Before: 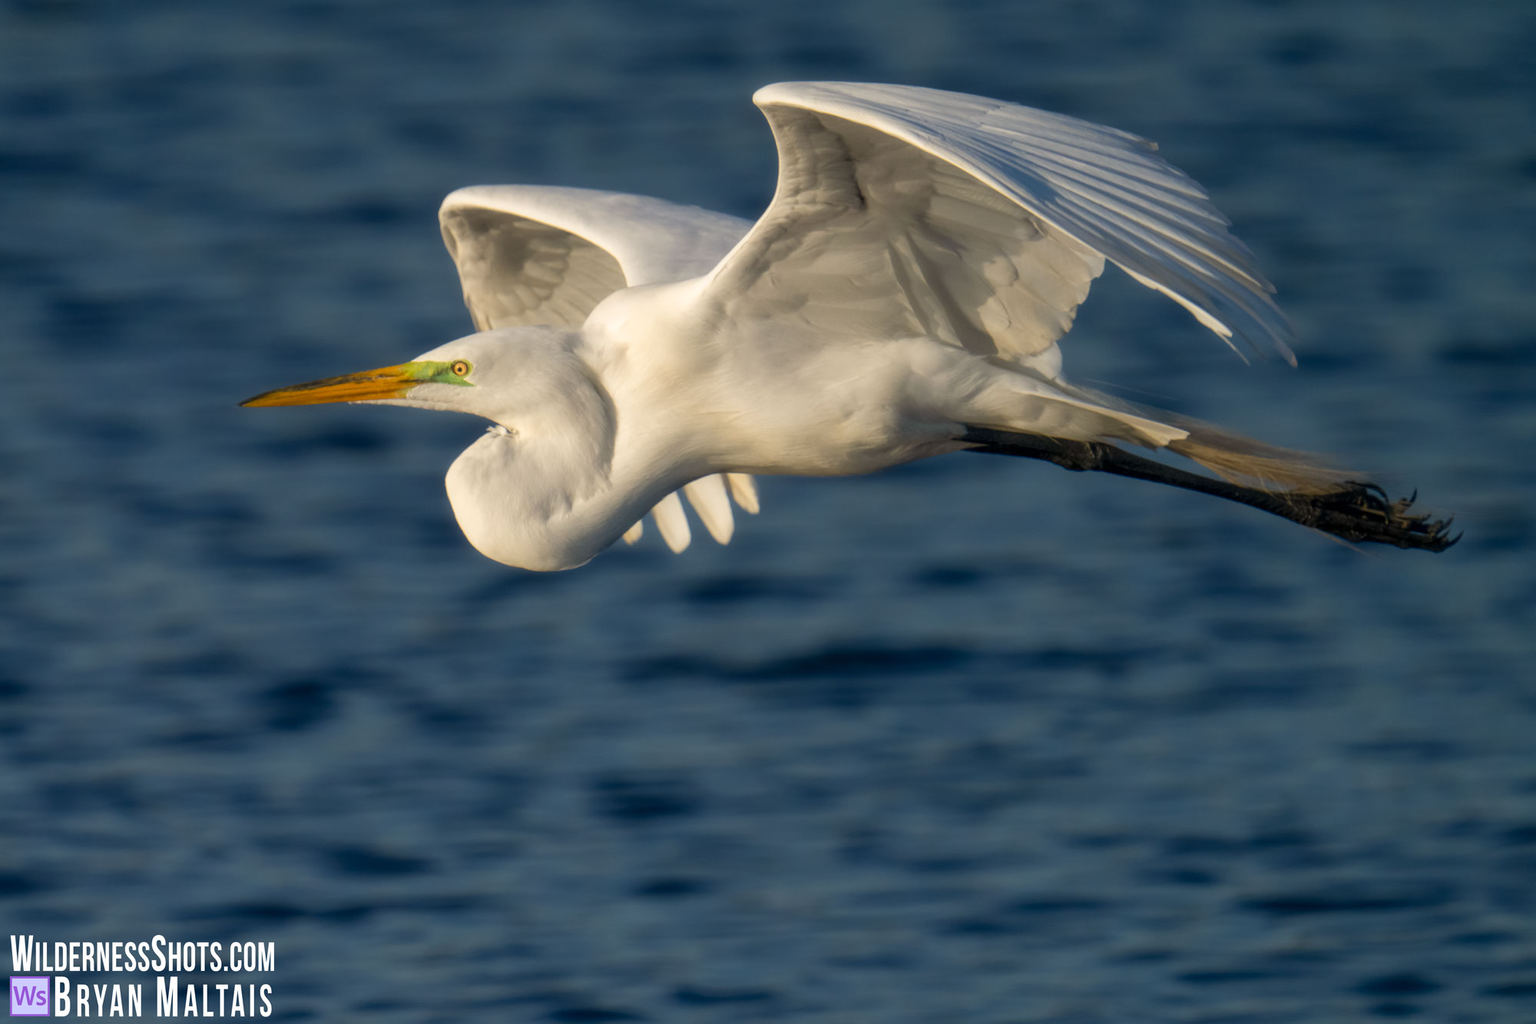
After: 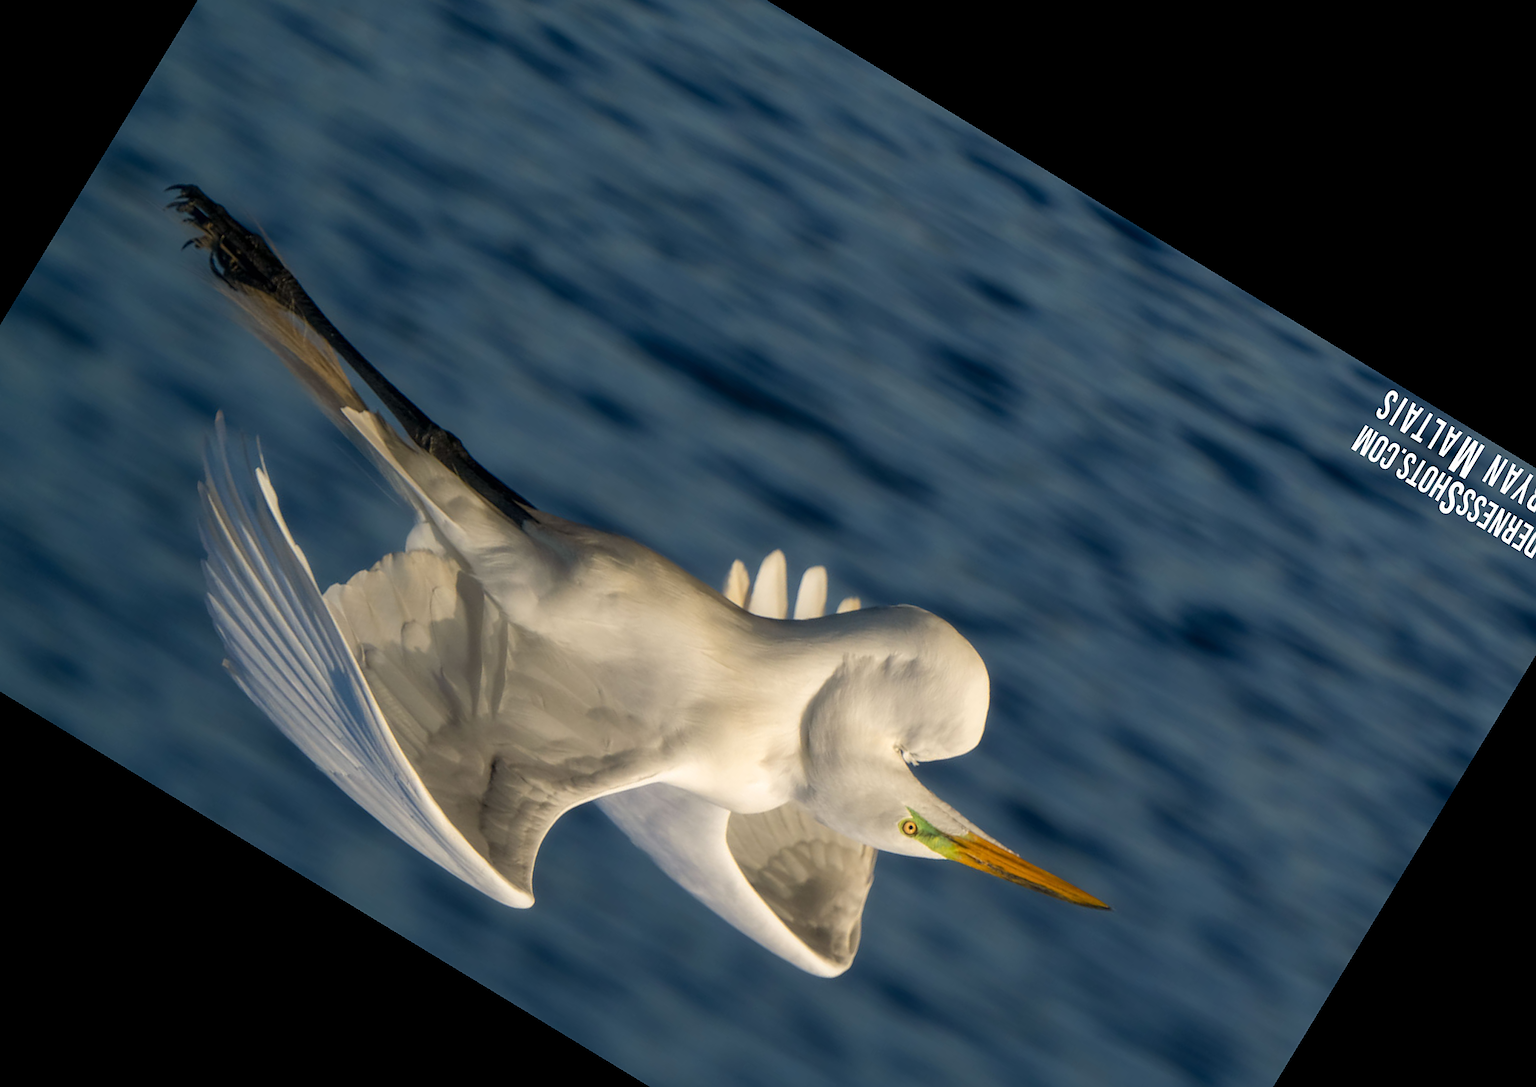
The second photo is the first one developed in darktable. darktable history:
crop and rotate: angle 148.68°, left 9.111%, top 15.603%, right 4.588%, bottom 17.041%
sharpen: radius 1.458, amount 0.398, threshold 1.271
